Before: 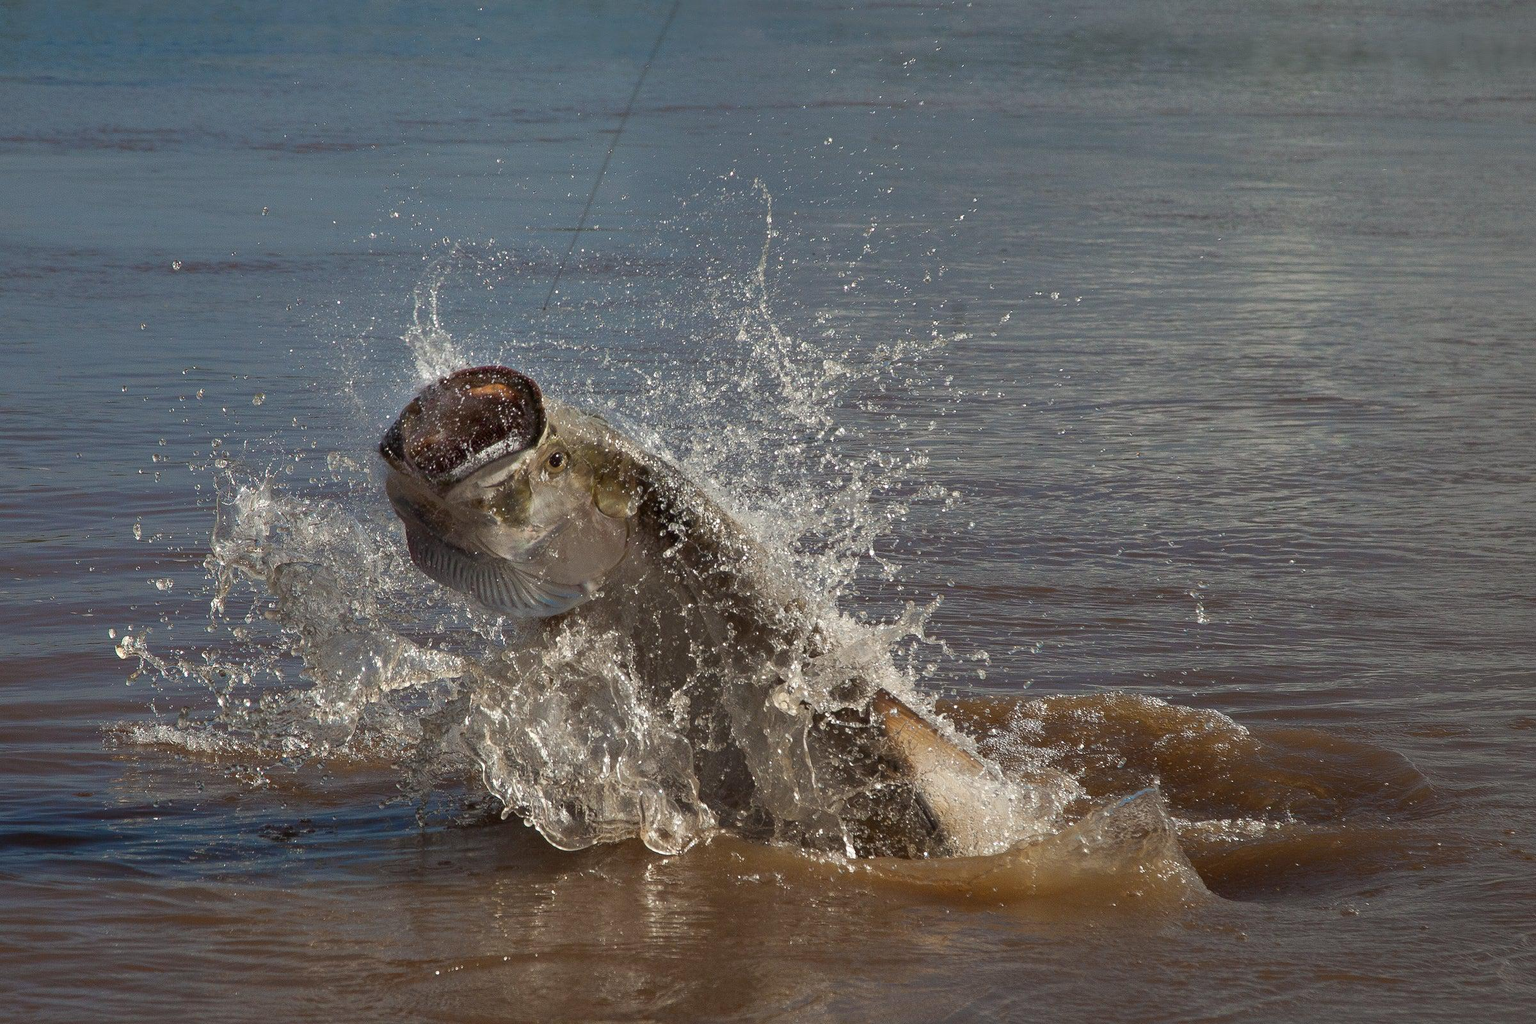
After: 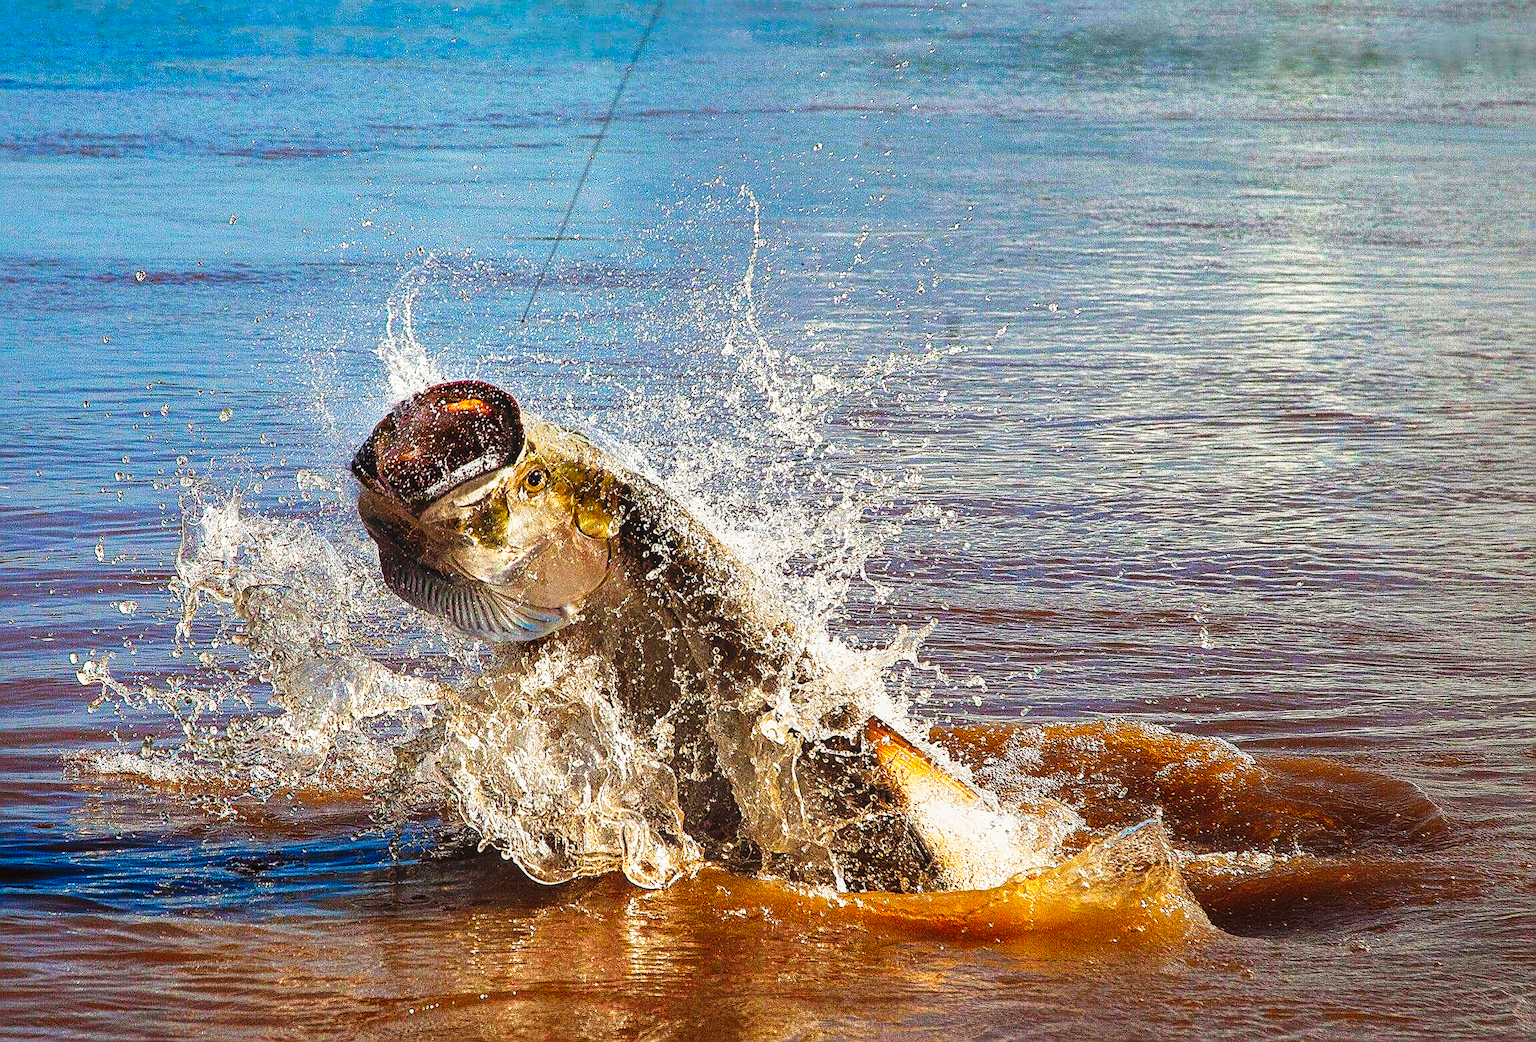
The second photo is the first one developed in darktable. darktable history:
crop and rotate: left 2.734%, right 1.057%, bottom 2.03%
local contrast: detail 115%
exposure: black level correction 0, exposure 0.95 EV, compensate exposure bias true, compensate highlight preservation false
tone curve: curves: ch0 [(0, 0) (0.003, 0.002) (0.011, 0.005) (0.025, 0.011) (0.044, 0.017) (0.069, 0.021) (0.1, 0.027) (0.136, 0.035) (0.177, 0.05) (0.224, 0.076) (0.277, 0.126) (0.335, 0.212) (0.399, 0.333) (0.468, 0.473) (0.543, 0.627) (0.623, 0.784) (0.709, 0.9) (0.801, 0.963) (0.898, 0.988) (1, 1)], preserve colors none
contrast brightness saturation: brightness -0.023, saturation 0.368
sharpen: amount 0.899
shadows and highlights: shadows 30.22
